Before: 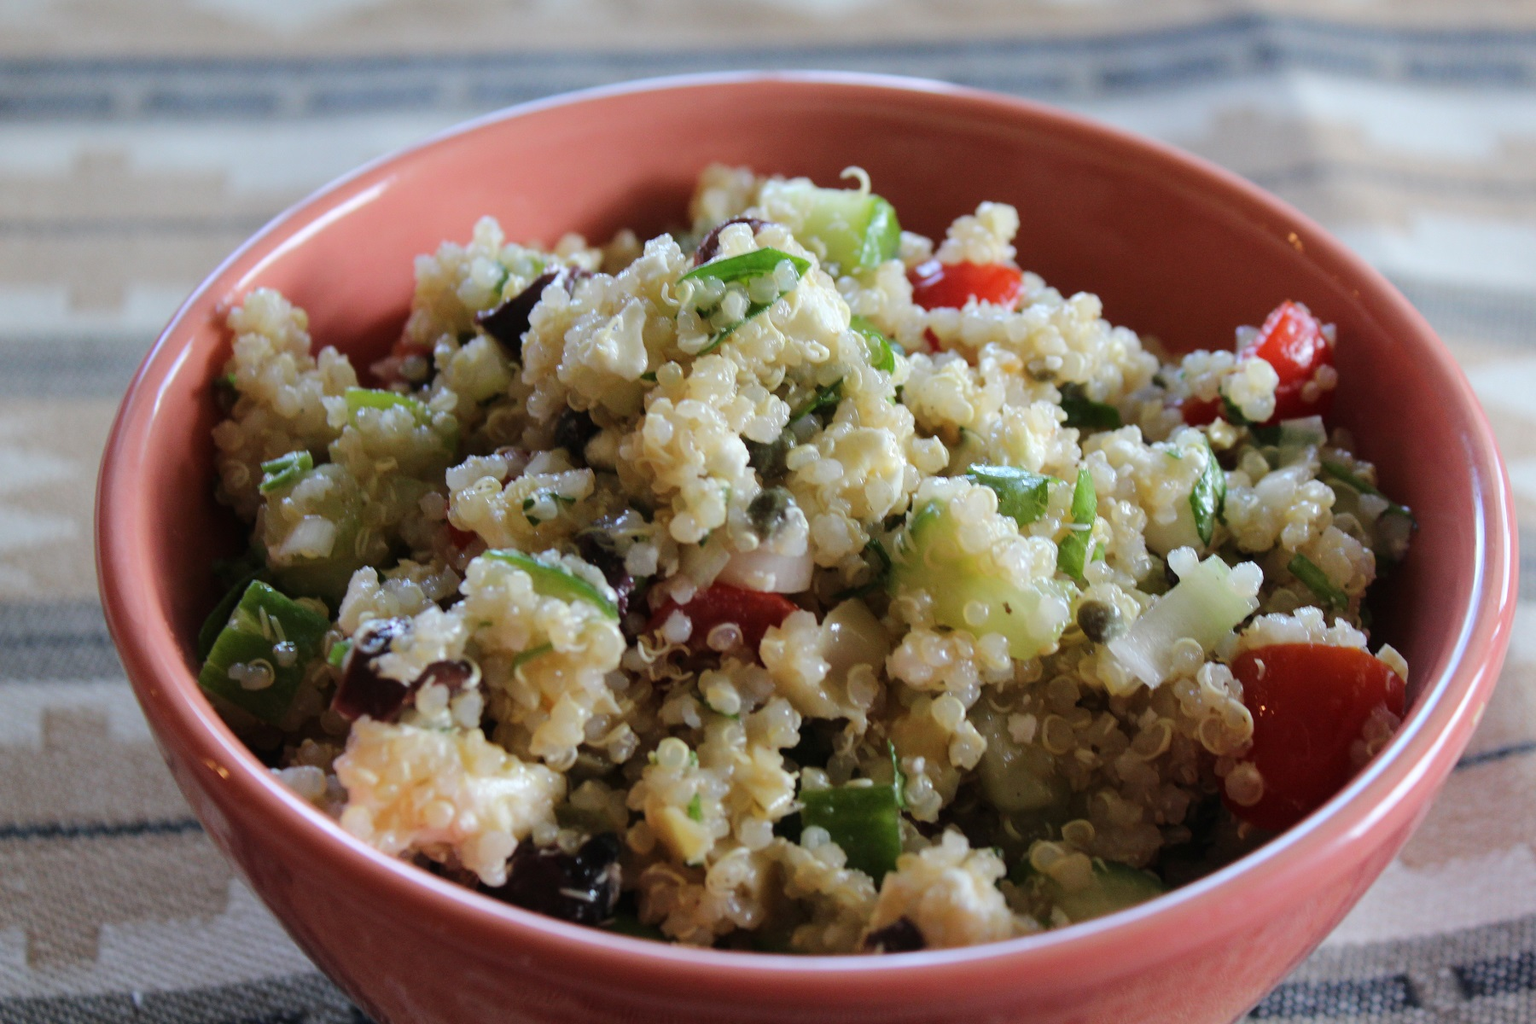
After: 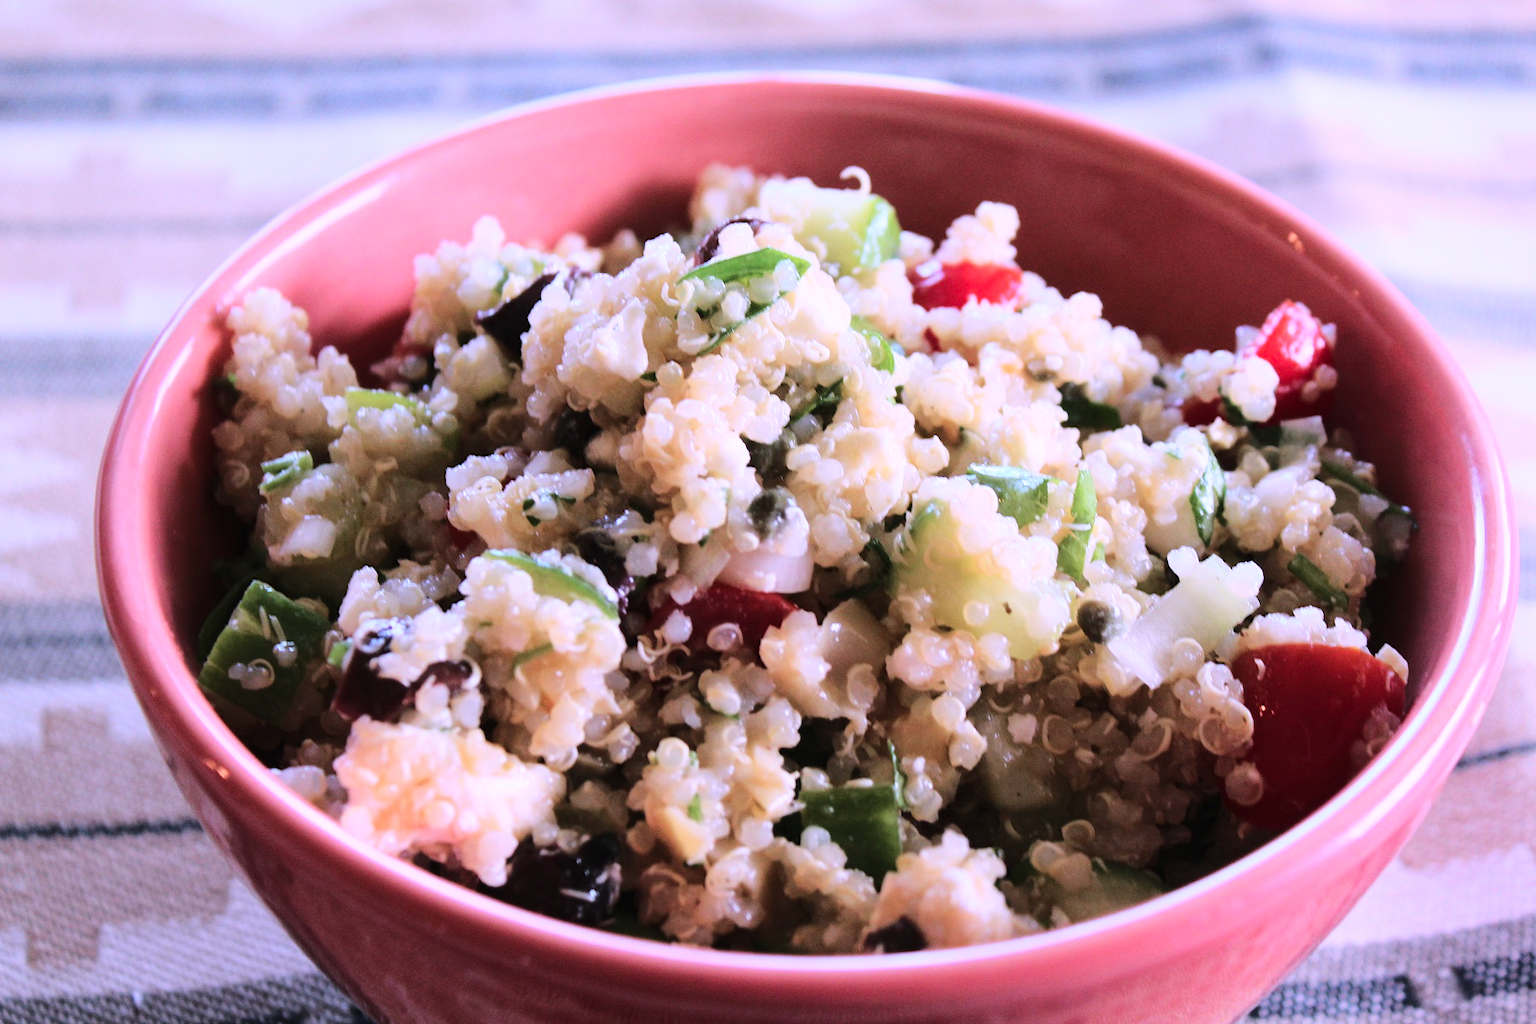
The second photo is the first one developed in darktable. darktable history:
base curve: curves: ch0 [(0, 0) (0.028, 0.03) (0.121, 0.232) (0.46, 0.748) (0.859, 0.968) (1, 1)]
color correction: highlights a* 15.11, highlights b* -24.73
